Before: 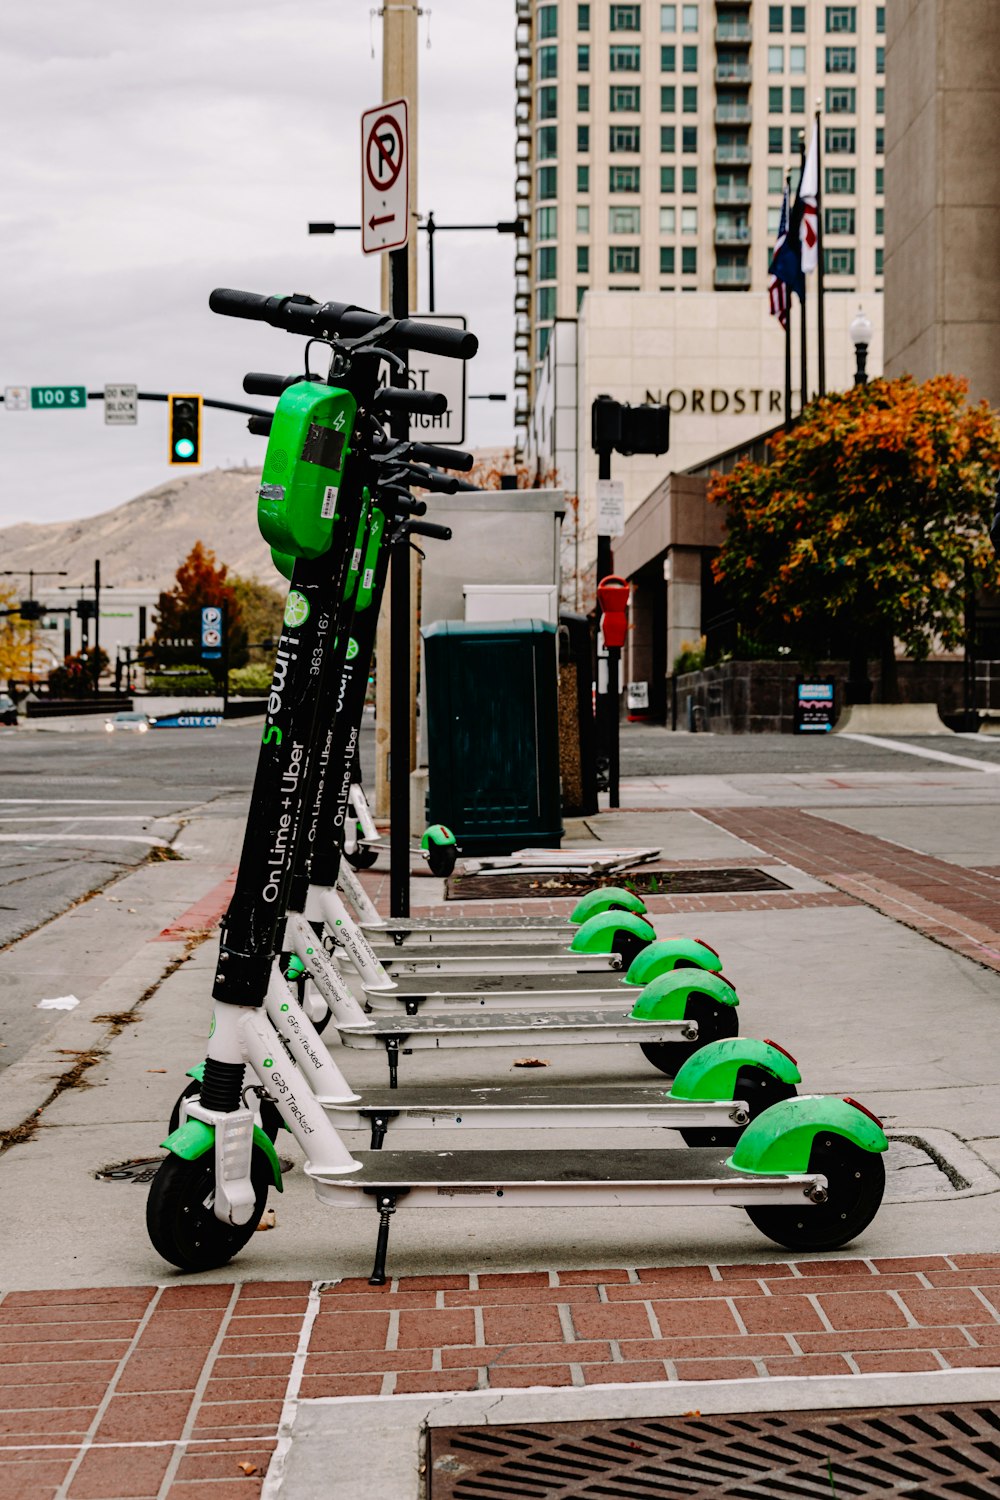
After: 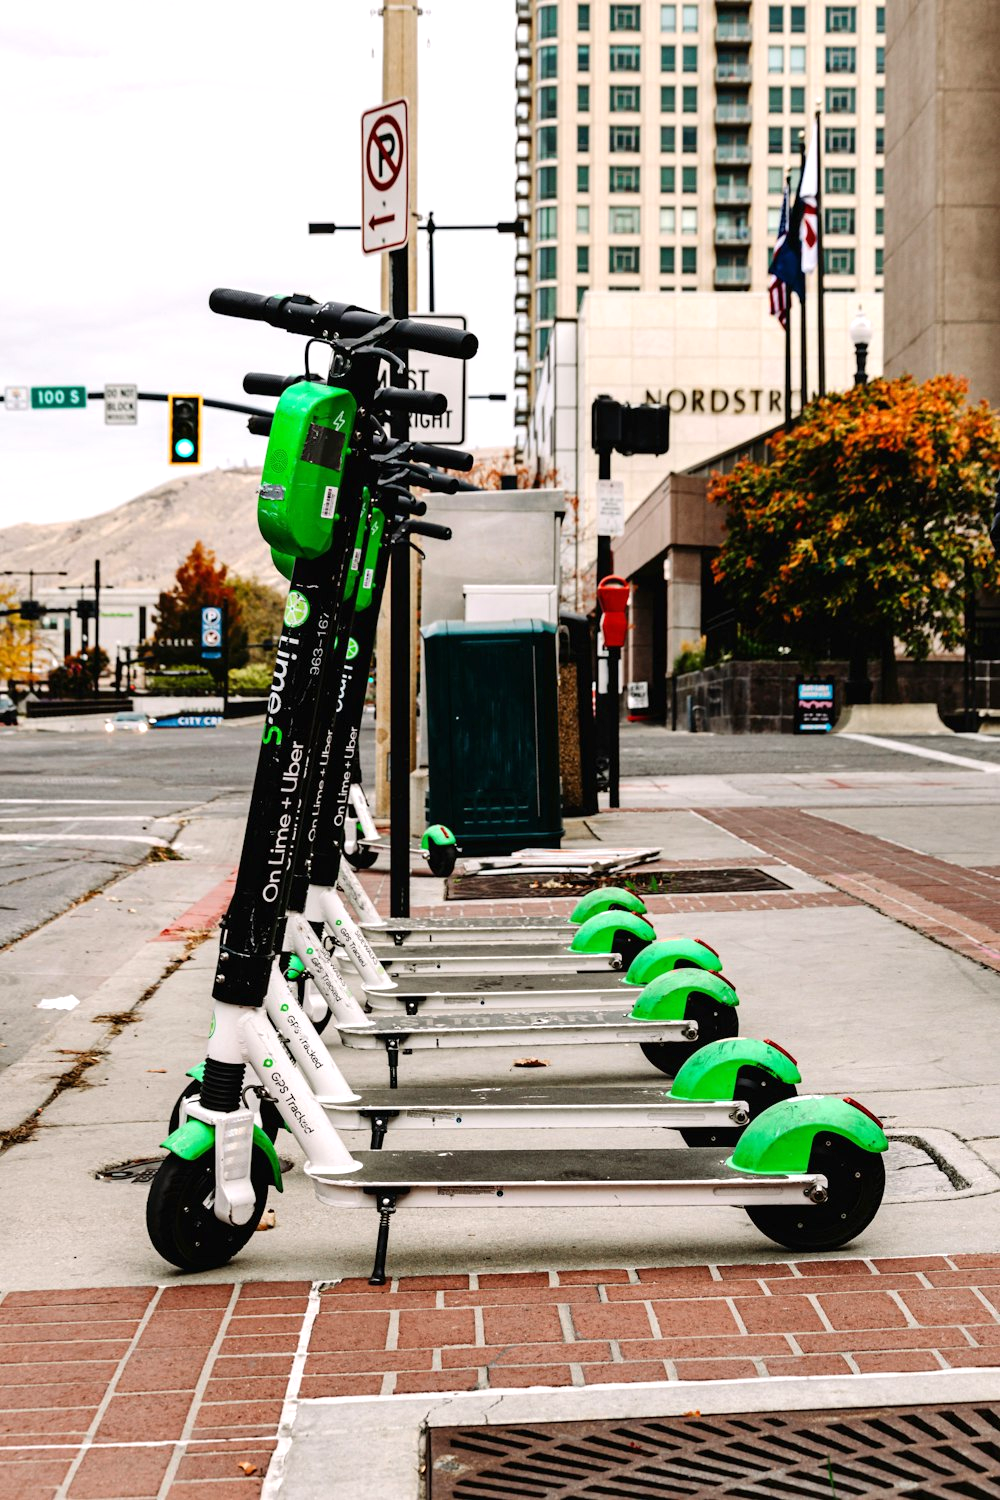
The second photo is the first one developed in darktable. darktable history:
exposure: black level correction 0, exposure 0.59 EV, compensate exposure bias true, compensate highlight preservation false
